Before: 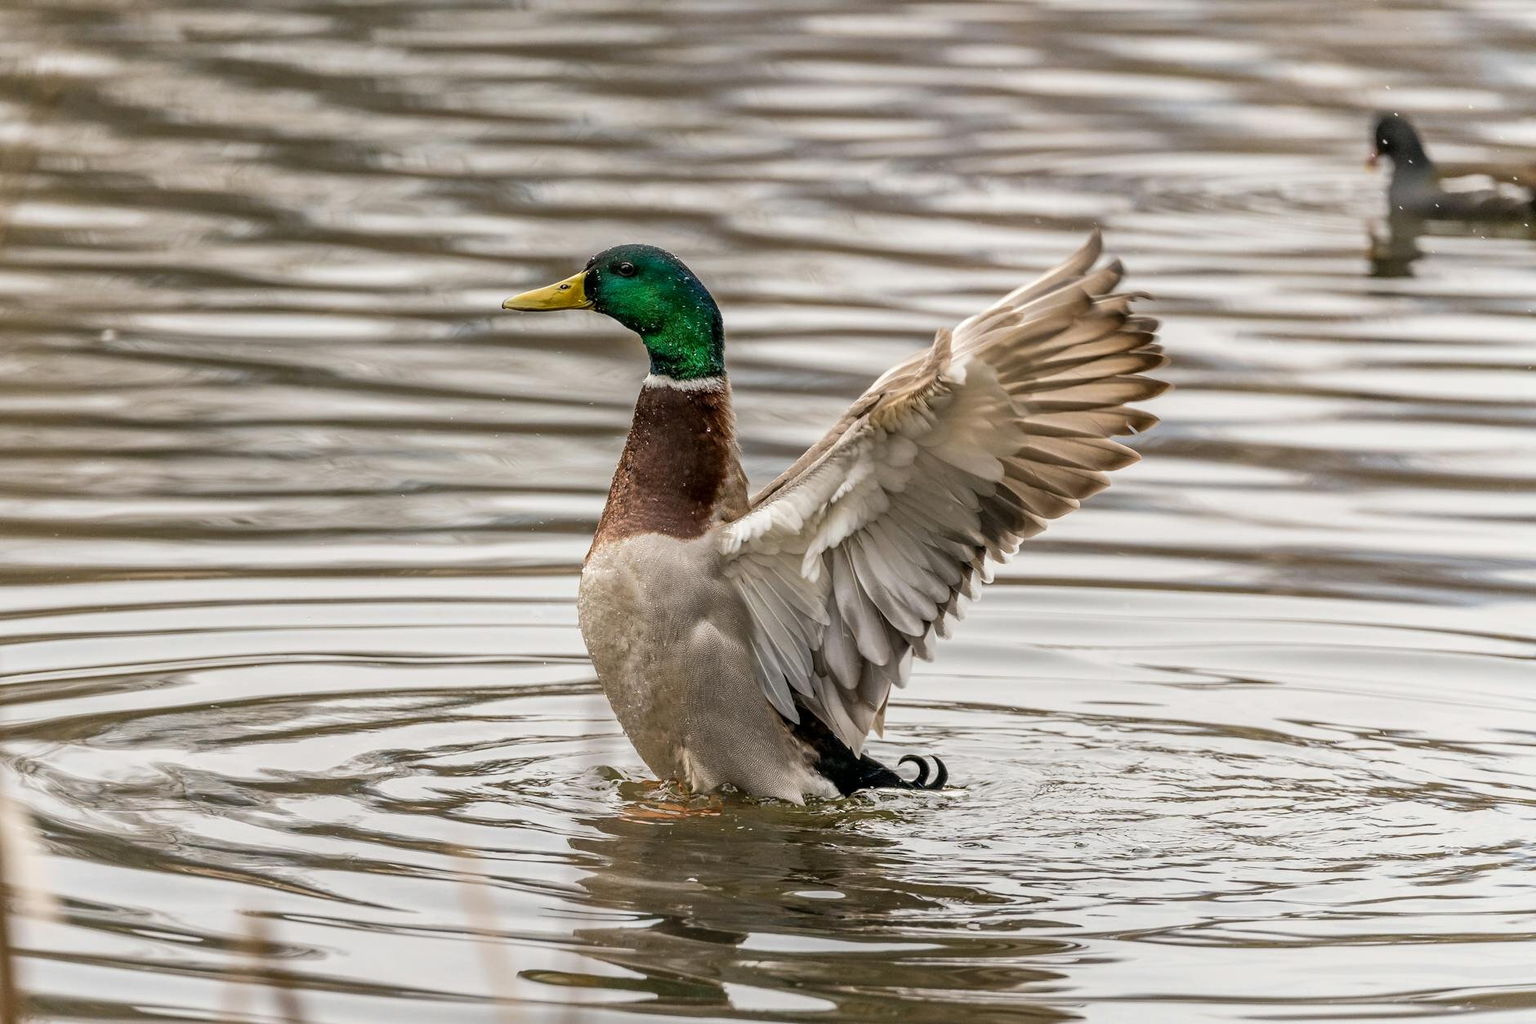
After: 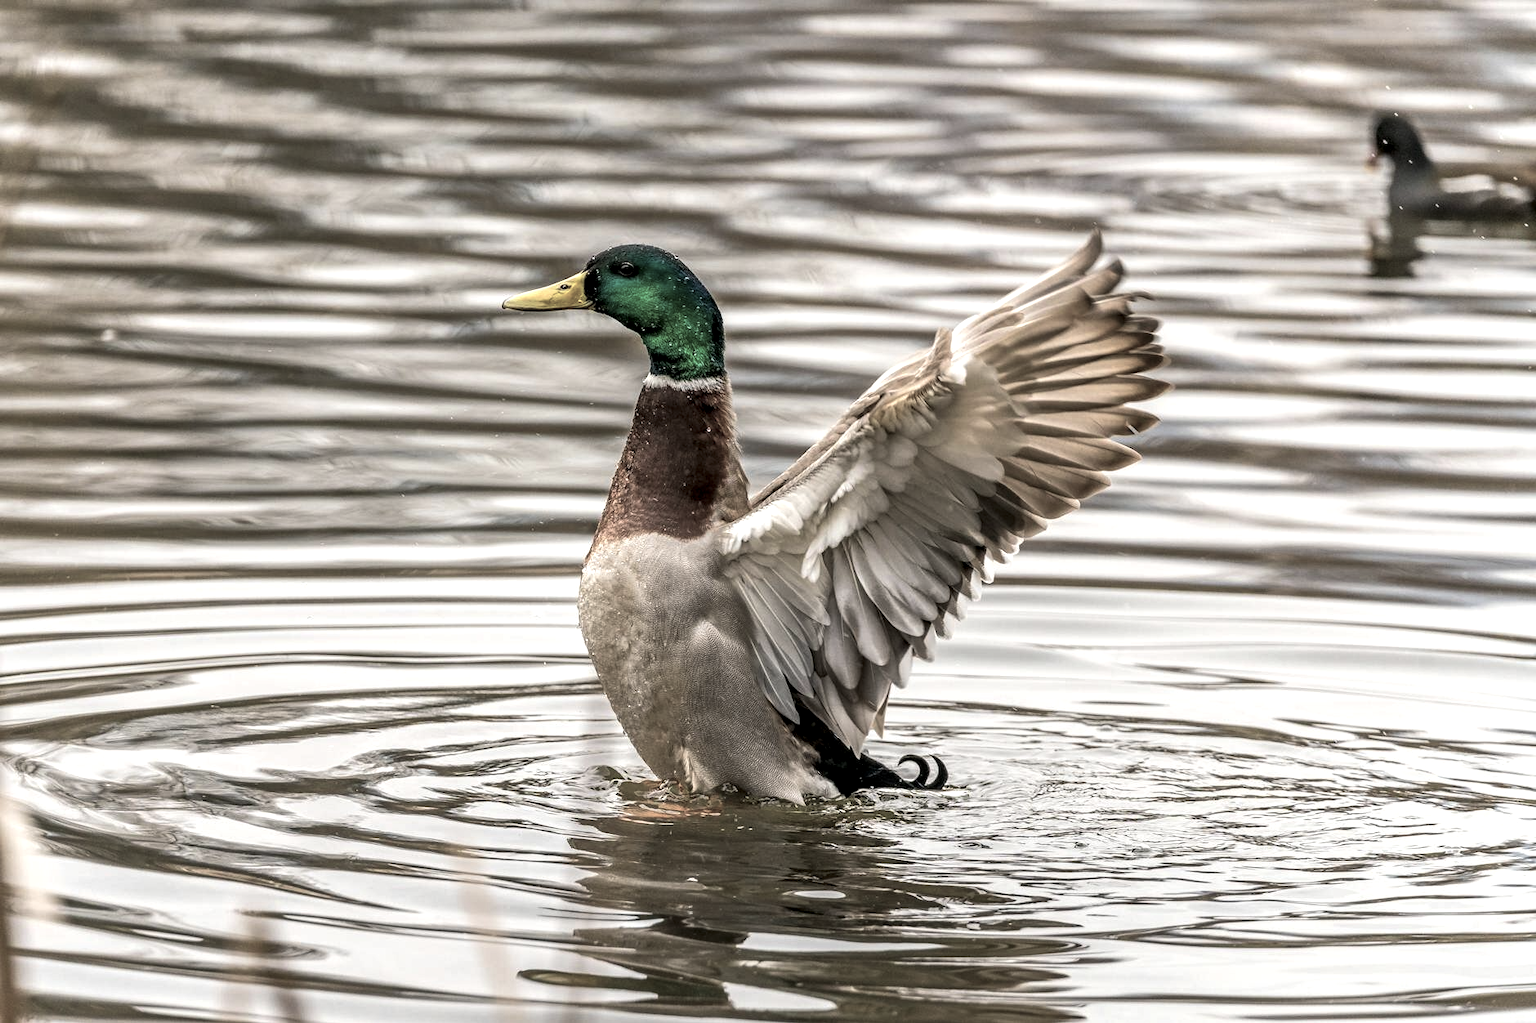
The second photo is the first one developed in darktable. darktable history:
color balance rgb: shadows lift › chroma 0.999%, shadows lift › hue 113.25°, perceptual saturation grading › global saturation -32.466%, perceptual brilliance grading › global brilliance 15.537%, perceptual brilliance grading › shadows -35.609%, global vibrance 15.96%, saturation formula JzAzBz (2021)
local contrast: highlights 84%, shadows 80%
